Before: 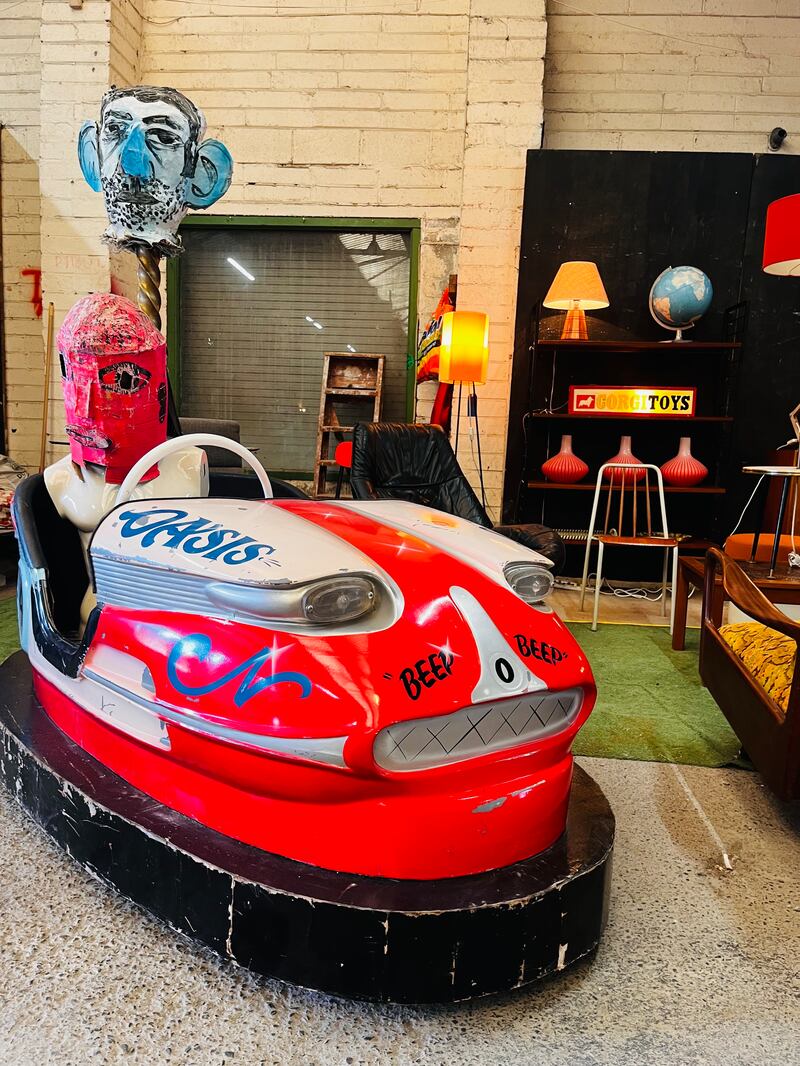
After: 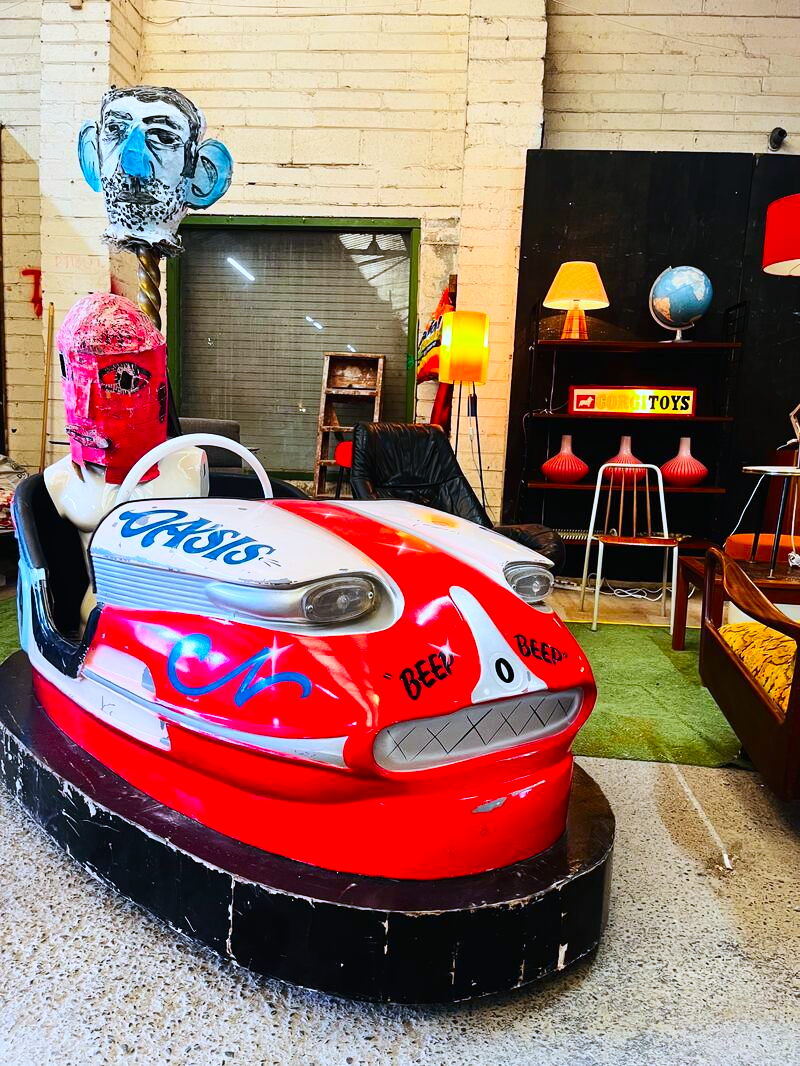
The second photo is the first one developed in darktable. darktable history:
white balance: red 0.931, blue 1.11
contrast brightness saturation: contrast 0.23, brightness 0.1, saturation 0.29
